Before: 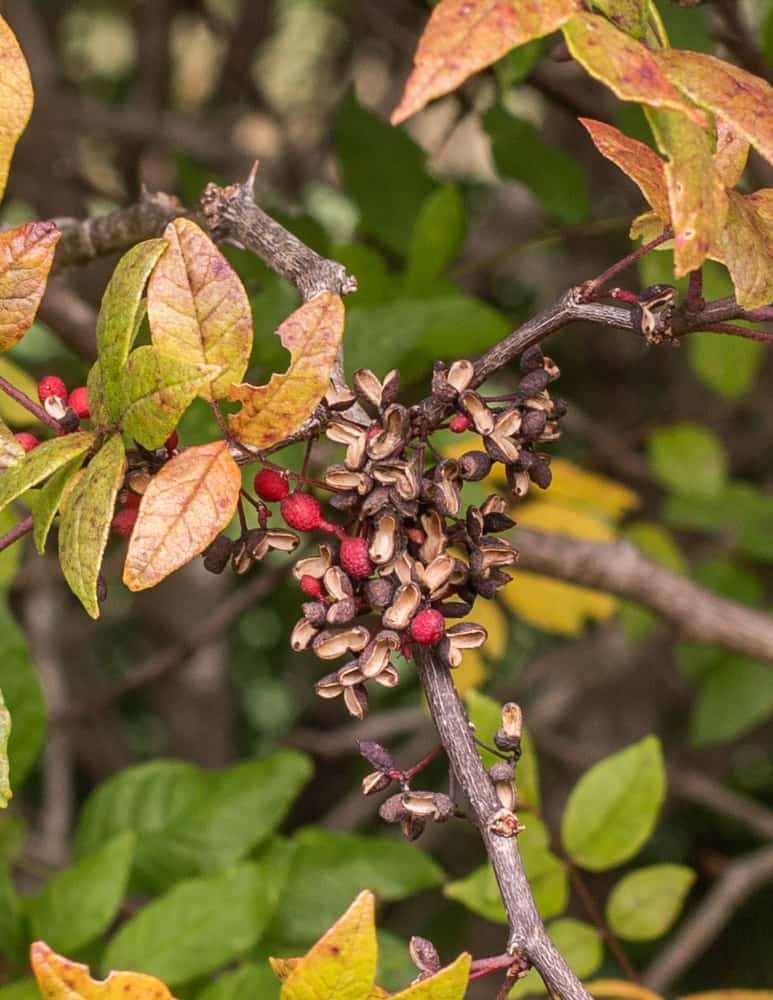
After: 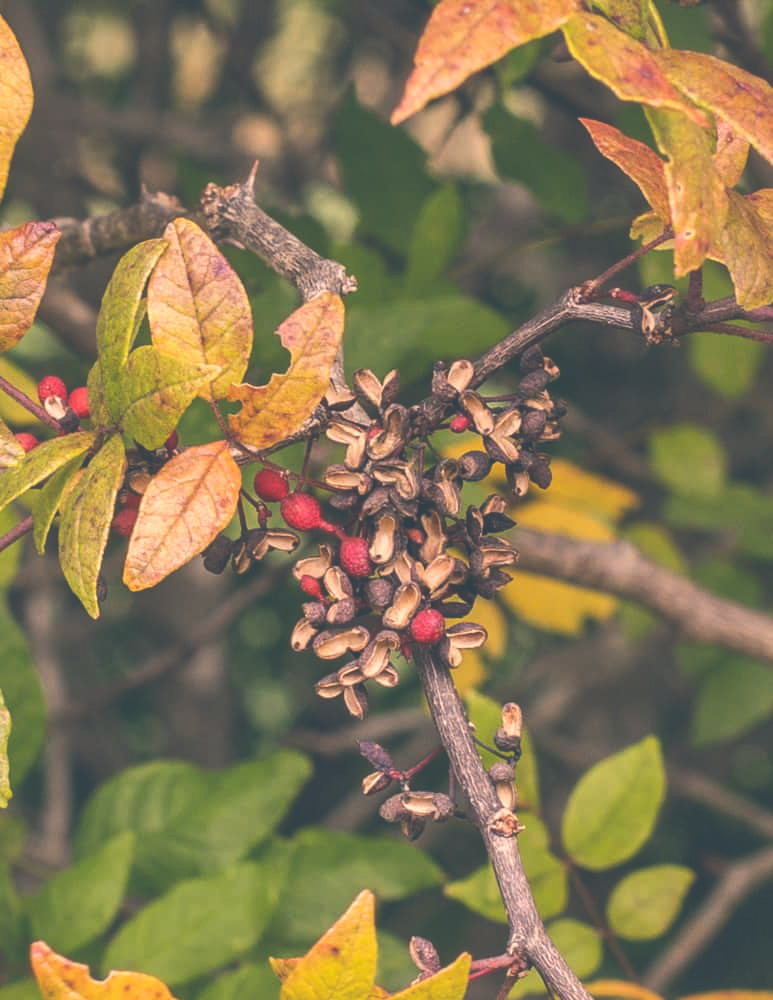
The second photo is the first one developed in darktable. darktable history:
exposure: black level correction -0.041, exposure 0.065 EV, compensate highlight preservation false
shadows and highlights: shadows 25.71, highlights -23.58, highlights color adjustment 39.13%
color correction: highlights a* 10.38, highlights b* 14.35, shadows a* -10.35, shadows b* -15.1
tone equalizer: smoothing diameter 2.15%, edges refinement/feathering 17.36, mask exposure compensation -1.57 EV, filter diffusion 5
